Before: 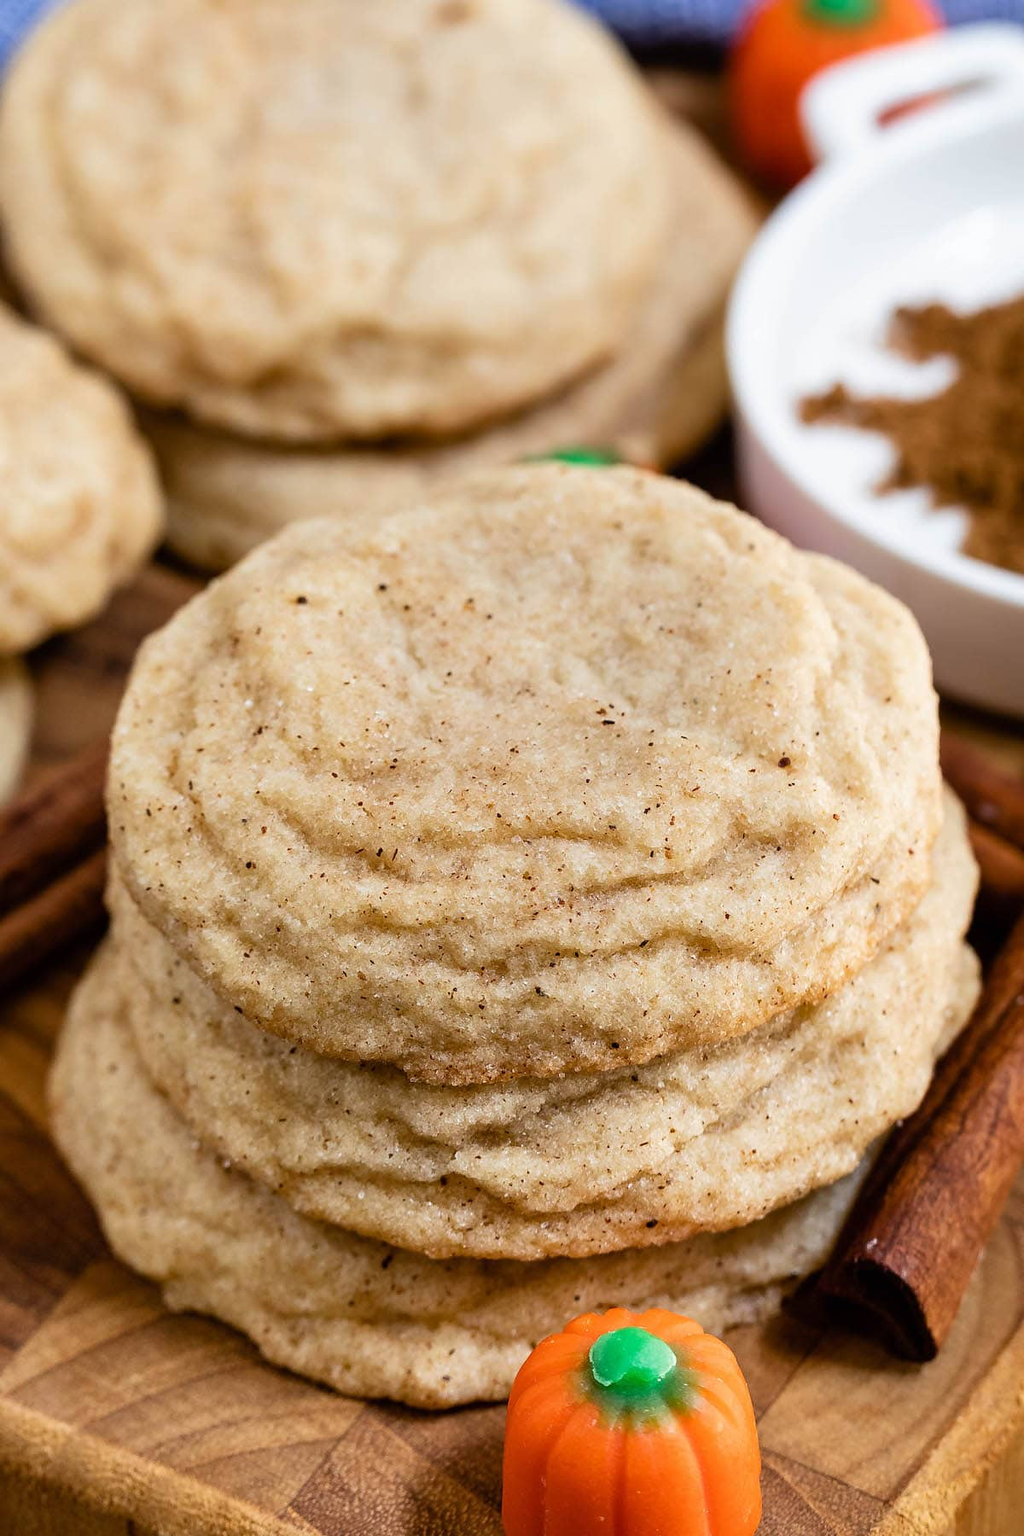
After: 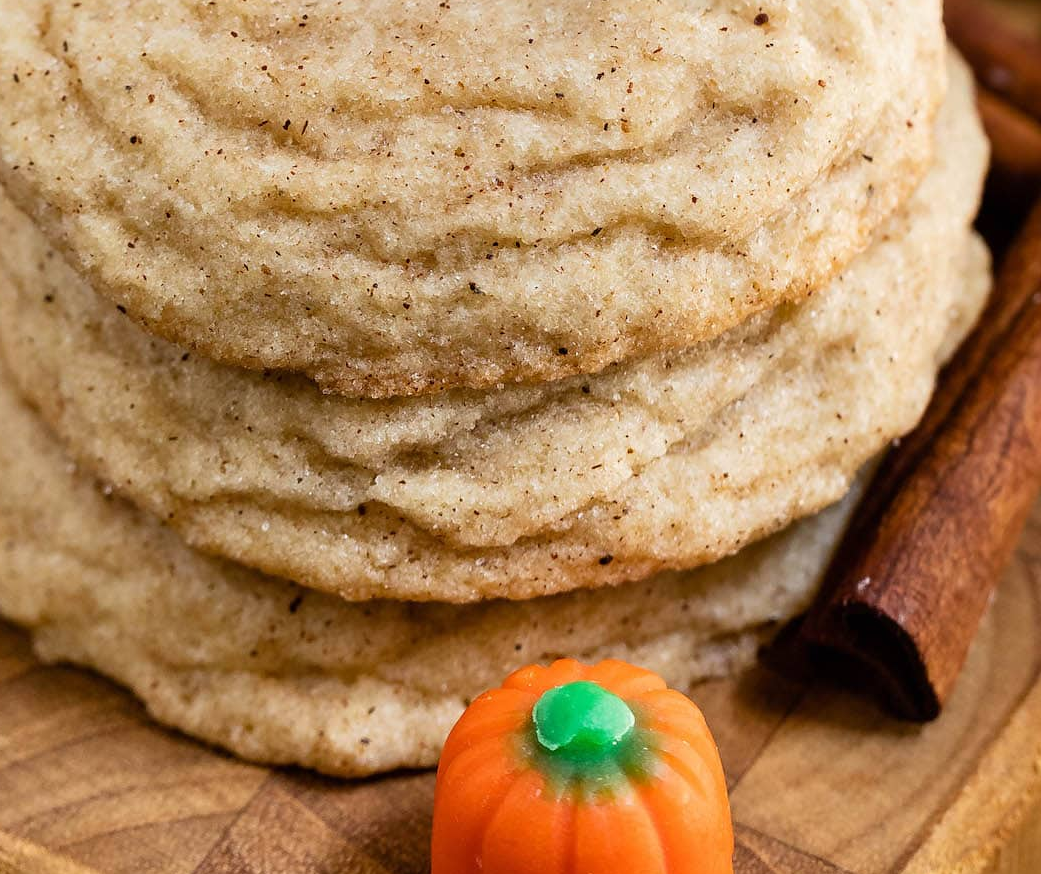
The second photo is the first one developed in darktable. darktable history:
crop and rotate: left 13.229%, top 48.56%, bottom 2.83%
